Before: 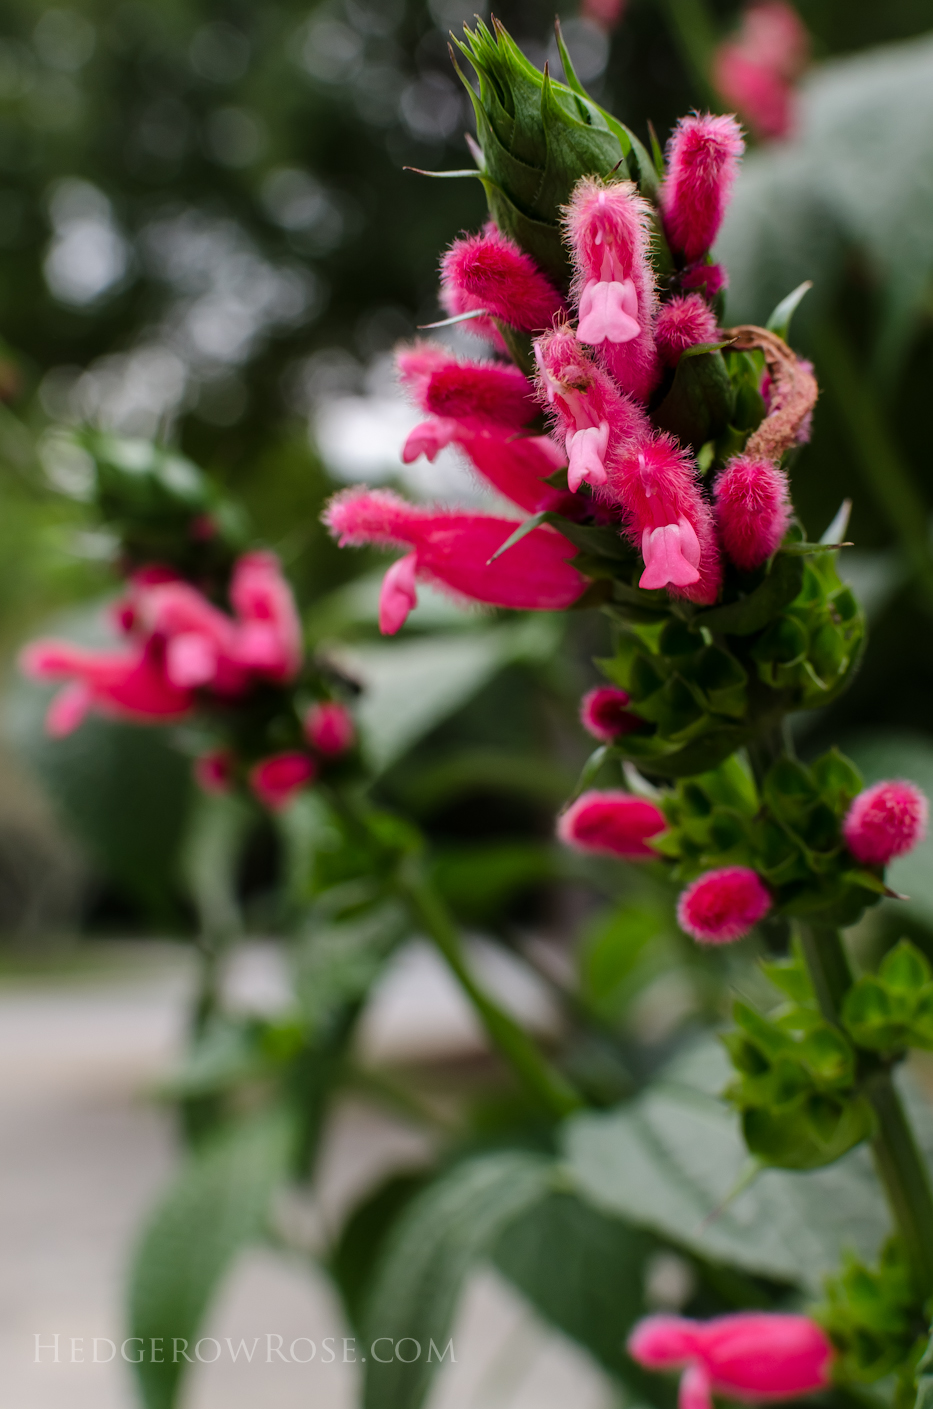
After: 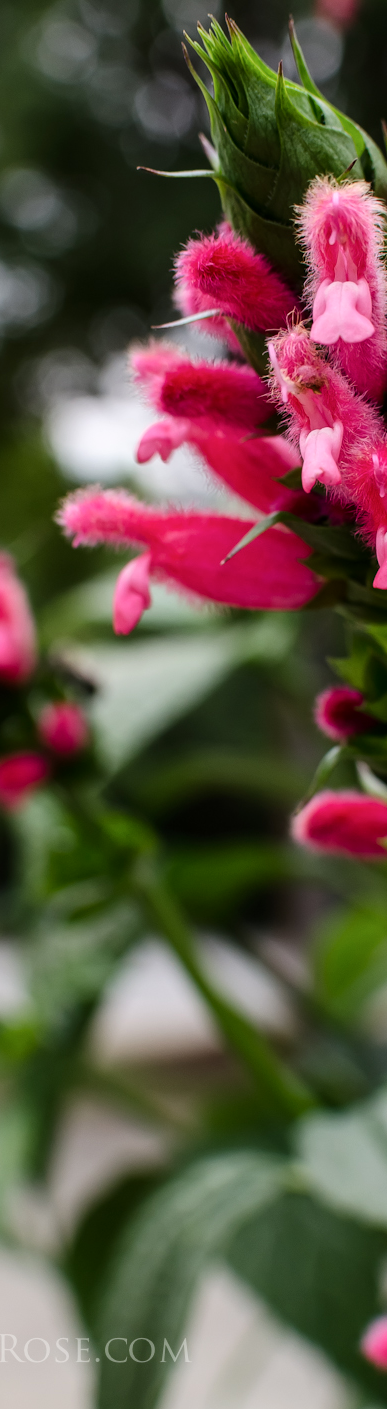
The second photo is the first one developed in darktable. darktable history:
crop: left 28.51%, right 29.418%
contrast brightness saturation: contrast 0.149, brightness 0.041
